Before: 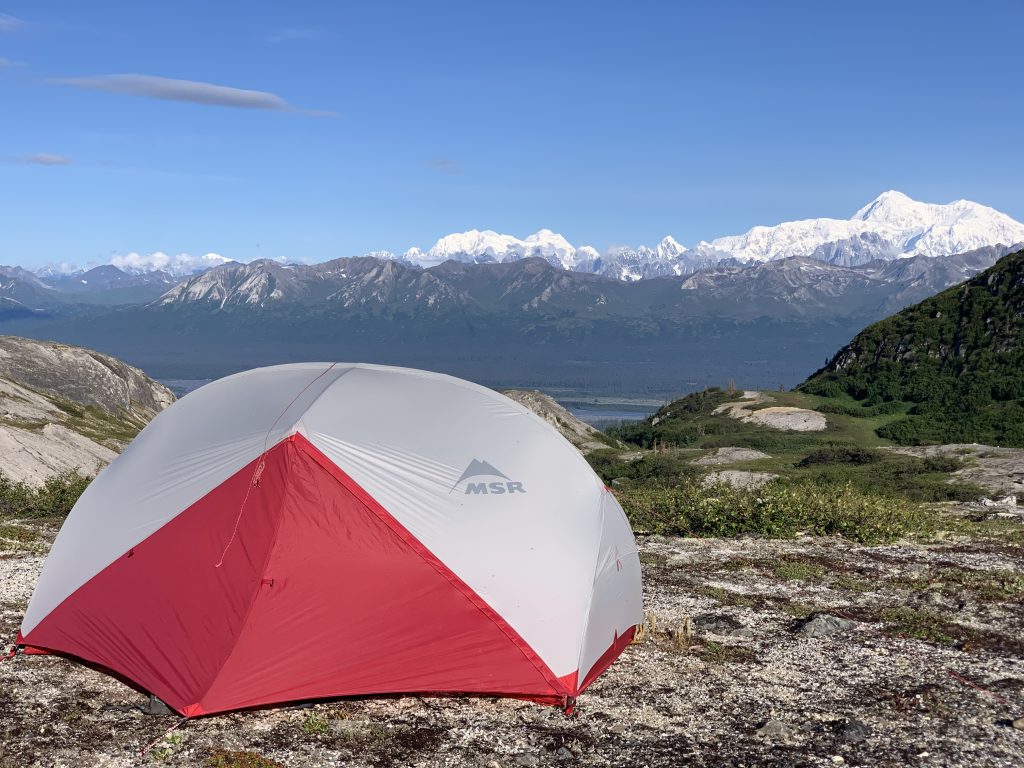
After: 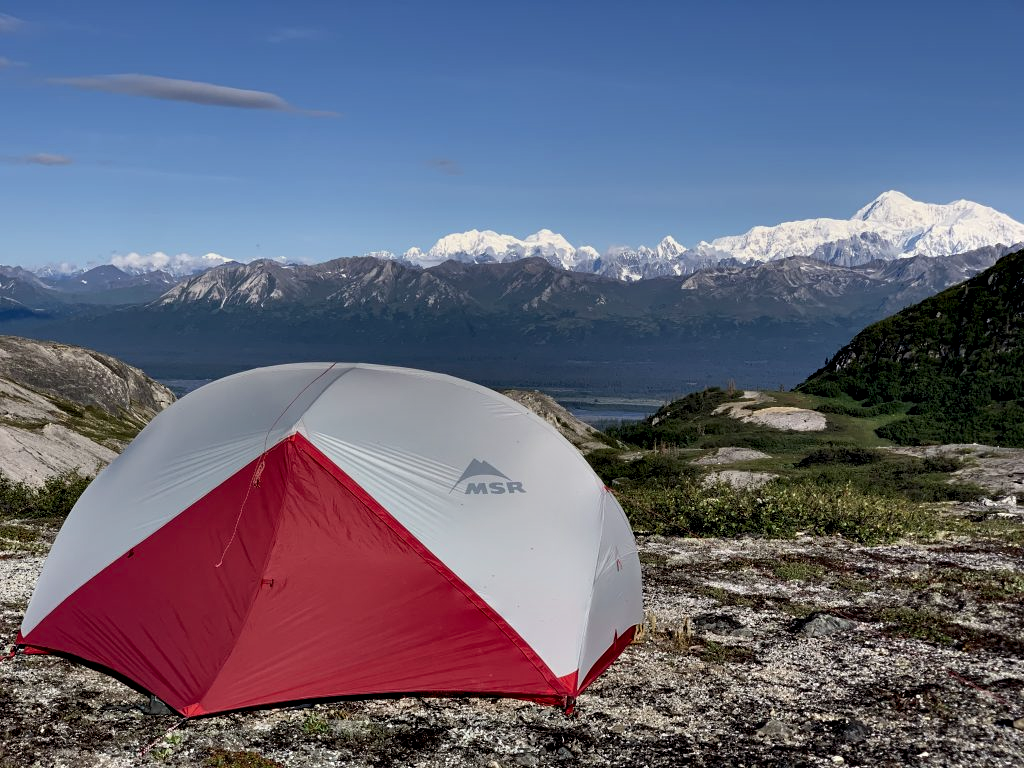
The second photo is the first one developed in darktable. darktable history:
exposure: black level correction 0, exposure -0.739 EV, compensate exposure bias true, compensate highlight preservation false
contrast equalizer: octaves 7, y [[0.6 ×6], [0.55 ×6], [0 ×6], [0 ×6], [0 ×6]]
